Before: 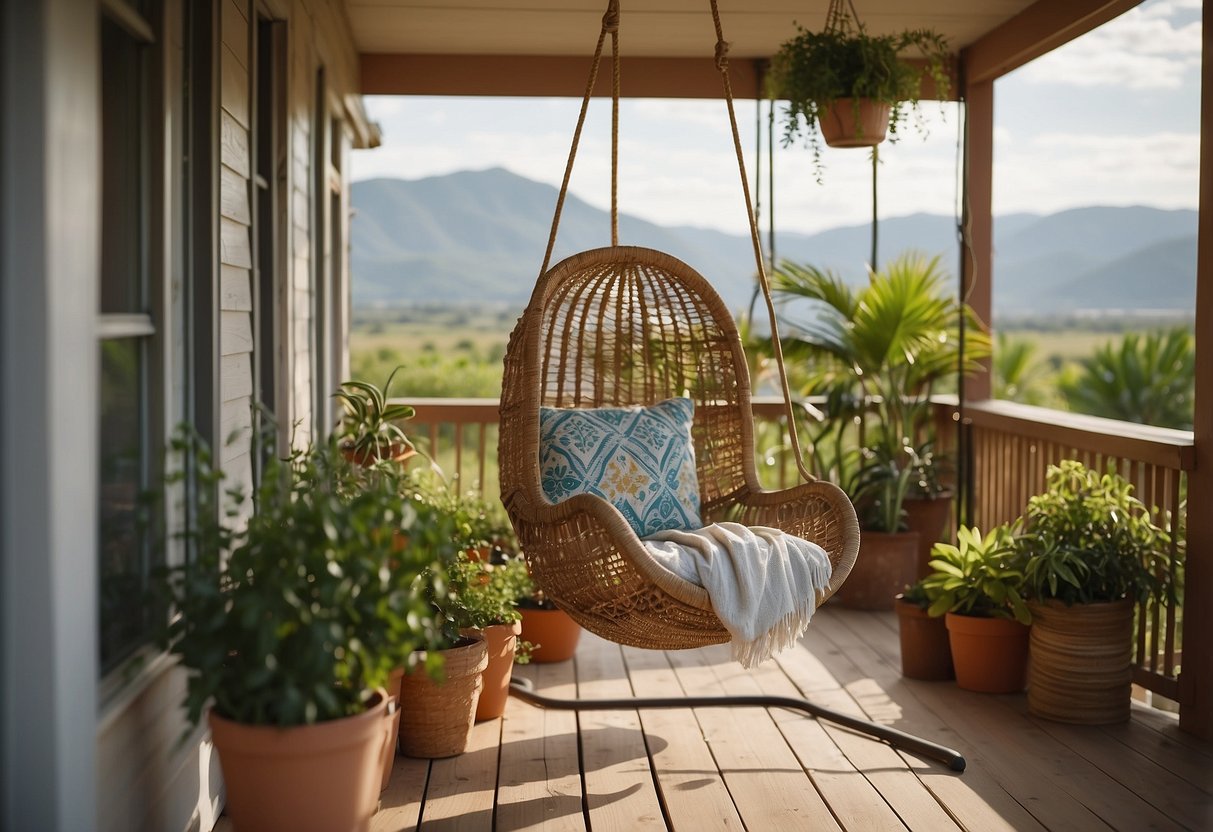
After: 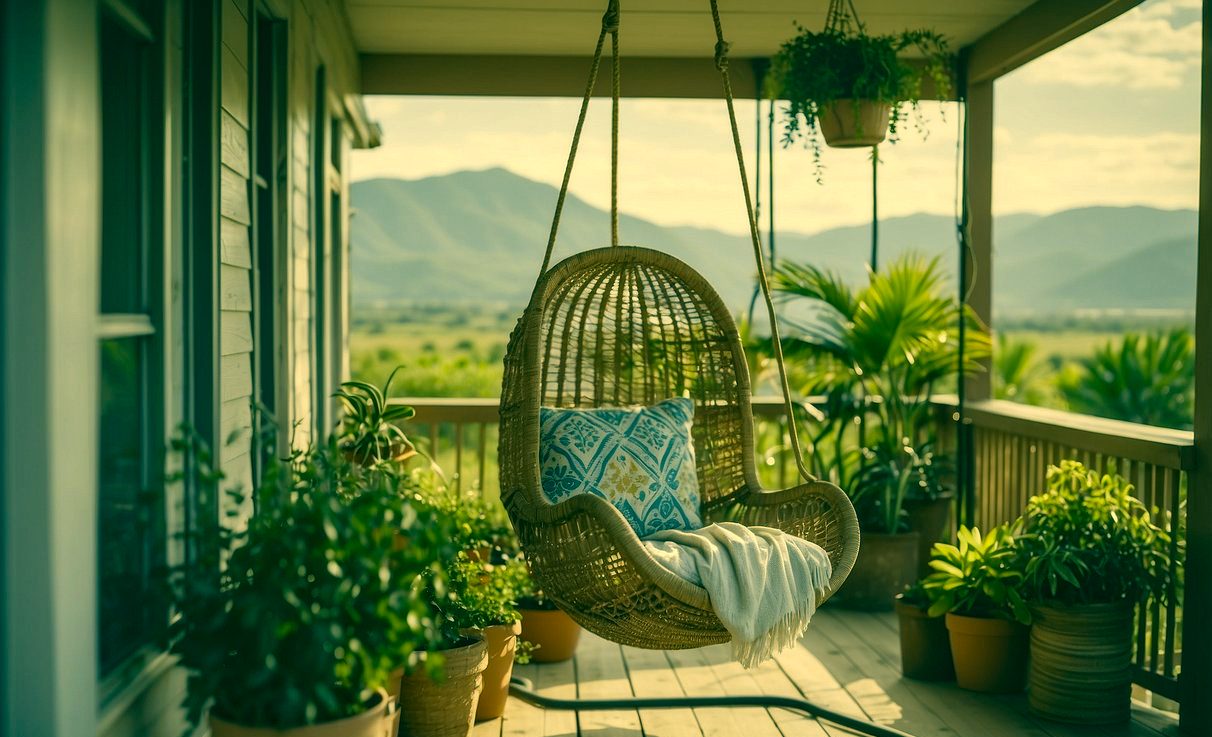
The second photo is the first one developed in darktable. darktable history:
crop and rotate: top 0%, bottom 11.374%
local contrast: on, module defaults
color correction: highlights a* 1.91, highlights b* 34.55, shadows a* -36.93, shadows b* -5.93
exposure: compensate highlight preservation false
